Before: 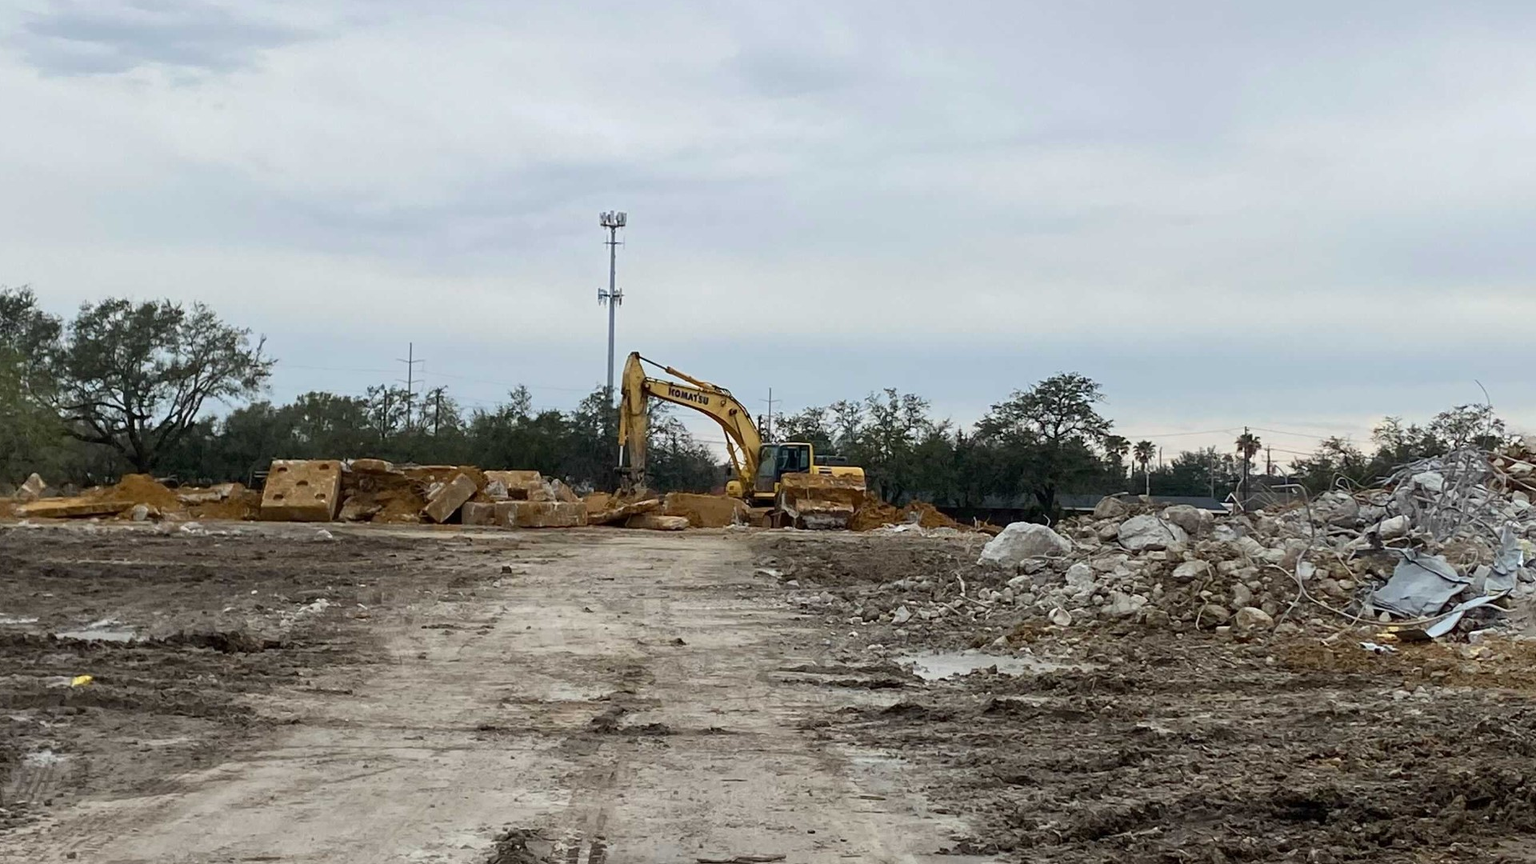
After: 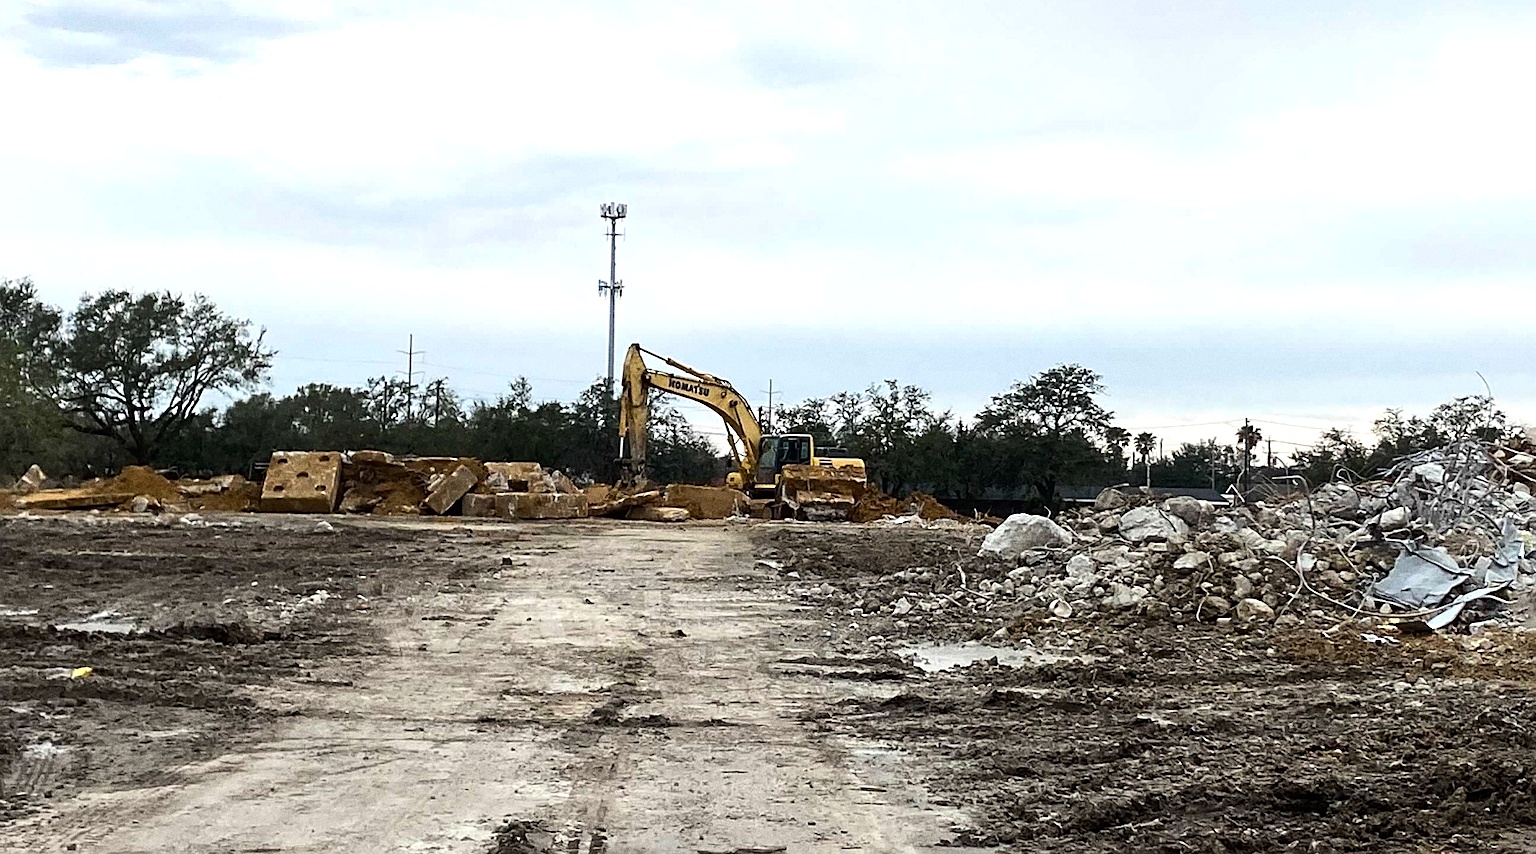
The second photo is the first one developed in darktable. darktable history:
grain: coarseness 0.09 ISO, strength 40%
crop: top 1.049%, right 0.001%
tone equalizer: -8 EV -0.75 EV, -7 EV -0.7 EV, -6 EV -0.6 EV, -5 EV -0.4 EV, -3 EV 0.4 EV, -2 EV 0.6 EV, -1 EV 0.7 EV, +0 EV 0.75 EV, edges refinement/feathering 500, mask exposure compensation -1.57 EV, preserve details no
sharpen: on, module defaults
